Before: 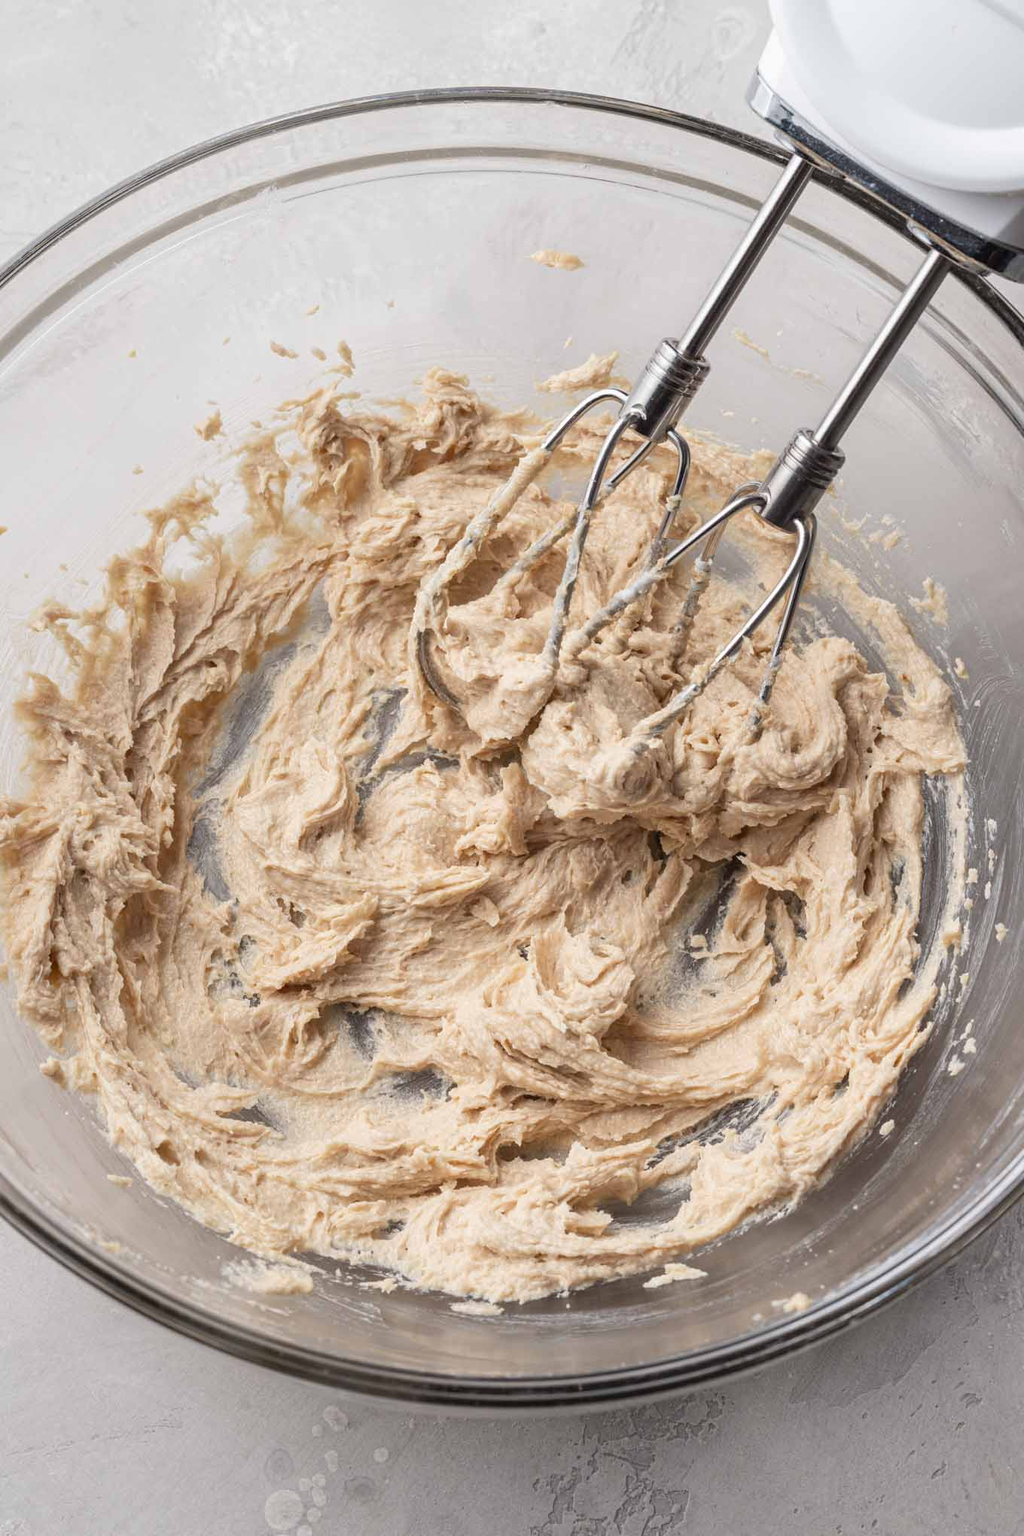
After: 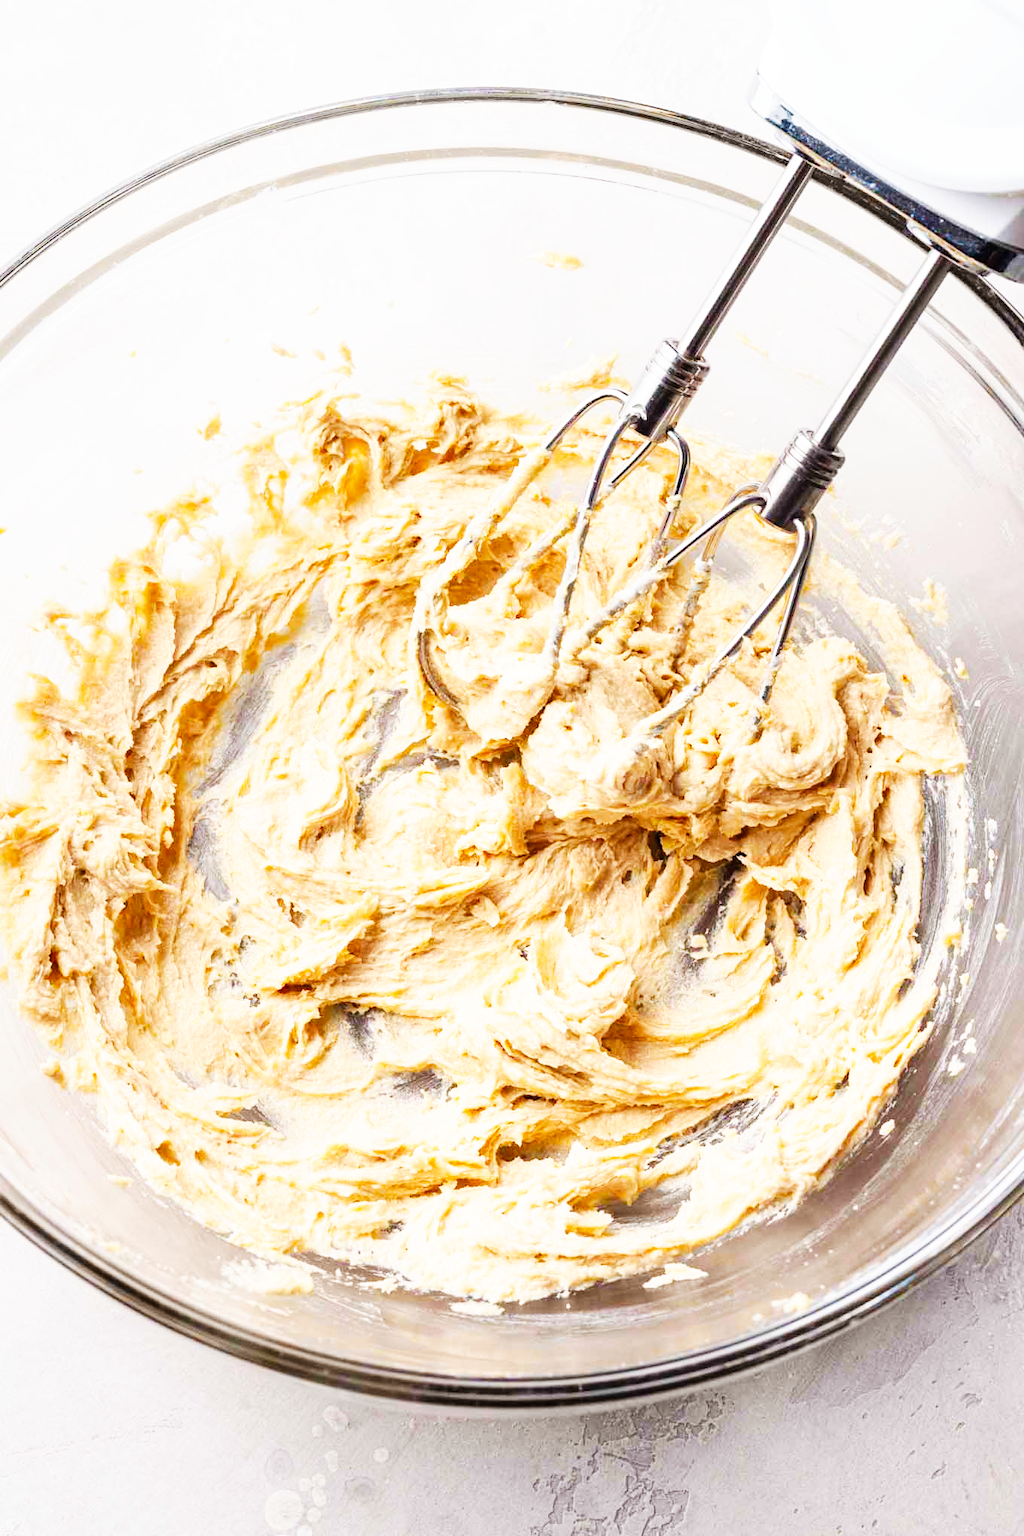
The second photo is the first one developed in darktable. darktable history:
color balance rgb: linear chroma grading › global chroma 15%, perceptual saturation grading › global saturation 30%
base curve: curves: ch0 [(0, 0) (0.007, 0.004) (0.027, 0.03) (0.046, 0.07) (0.207, 0.54) (0.442, 0.872) (0.673, 0.972) (1, 1)], preserve colors none
